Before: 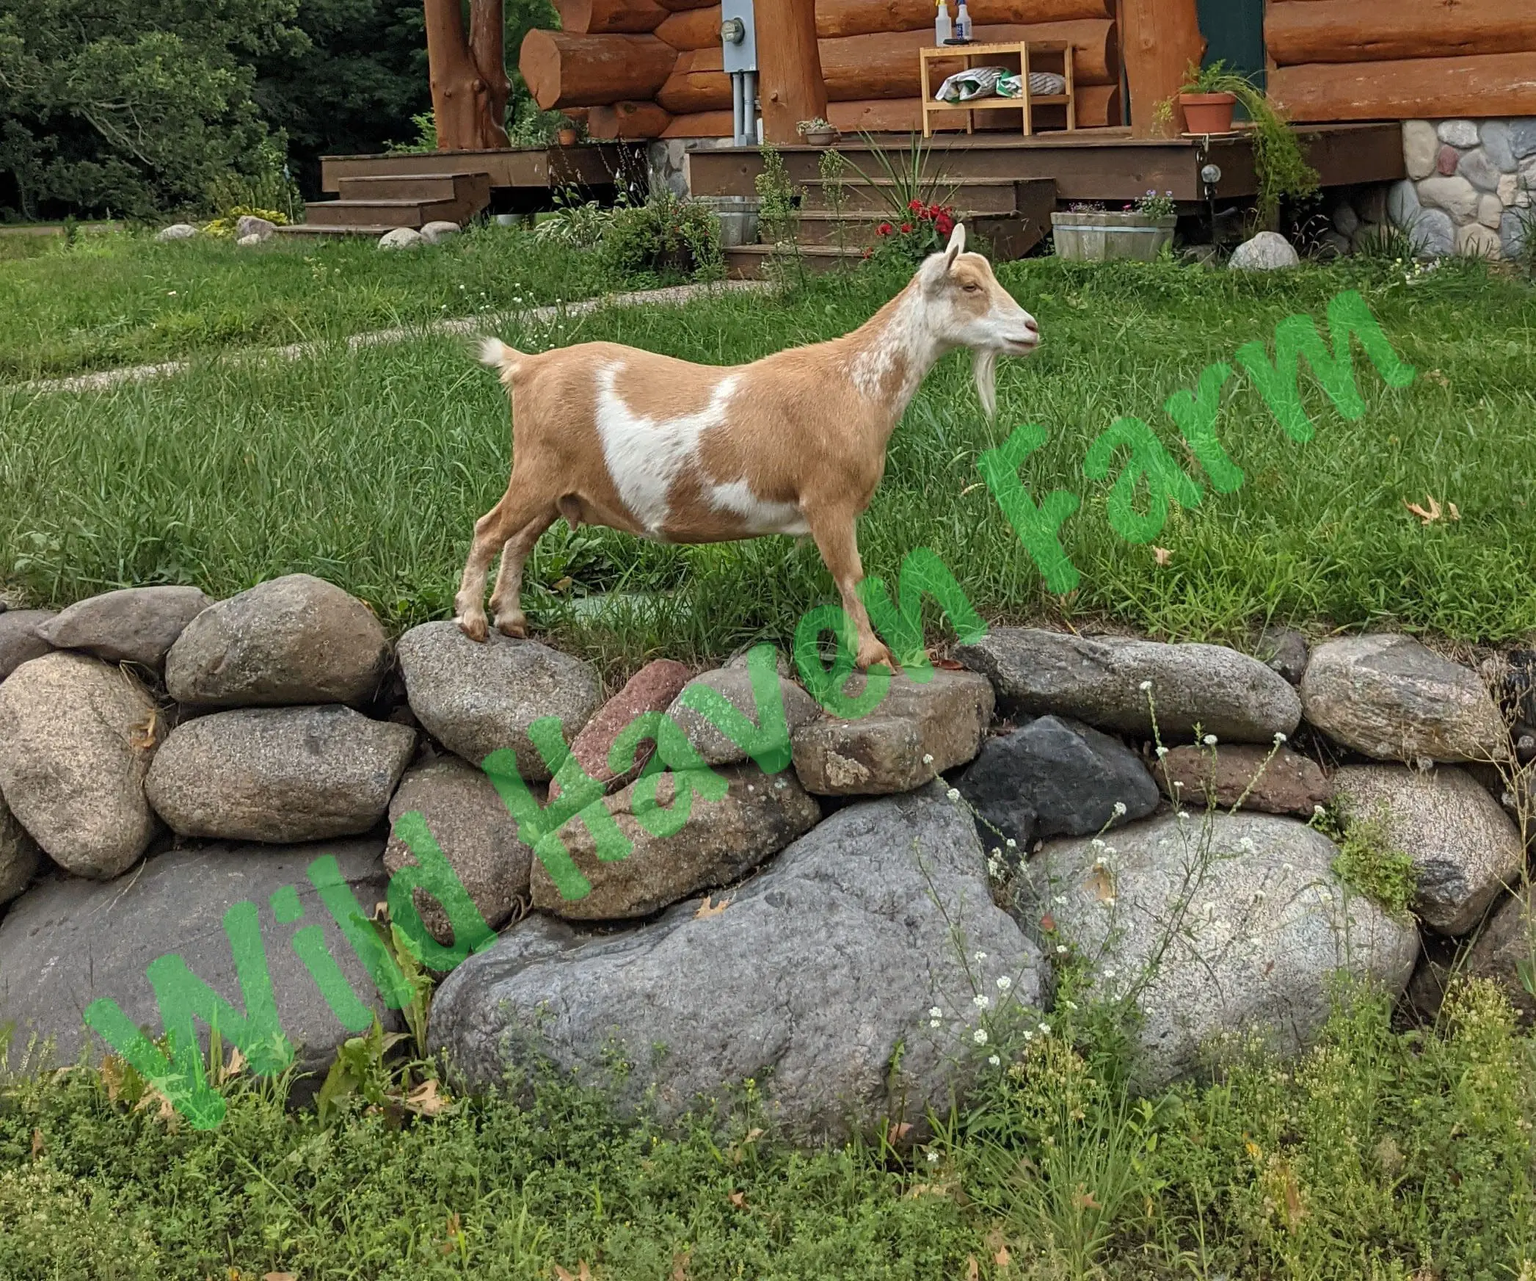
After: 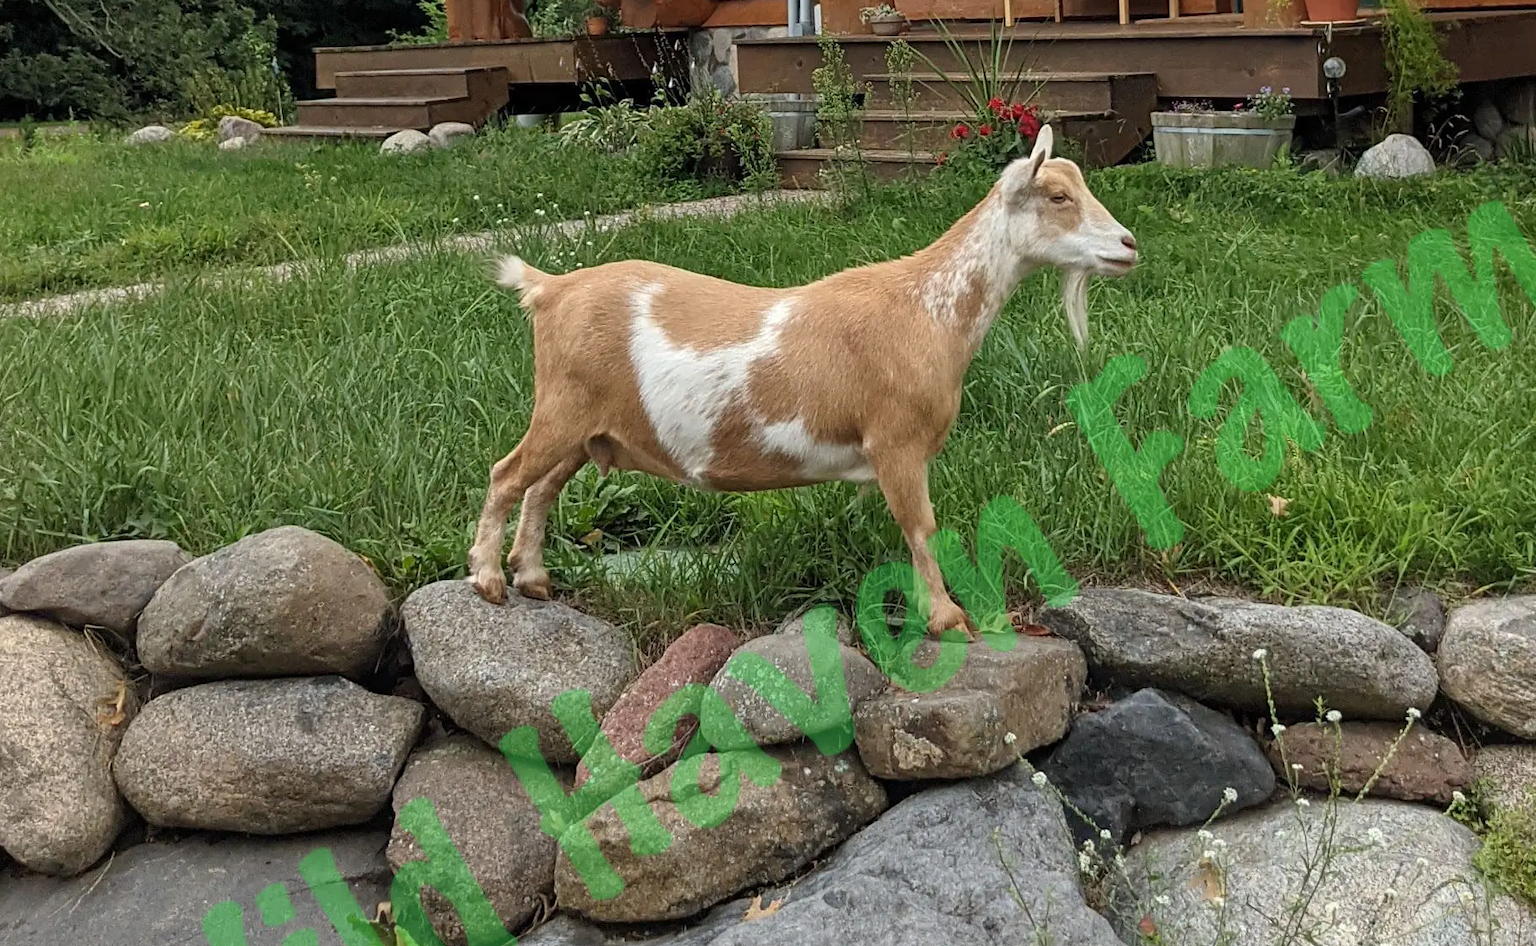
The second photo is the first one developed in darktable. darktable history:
crop: left 3.015%, top 8.969%, right 9.647%, bottom 26.457%
